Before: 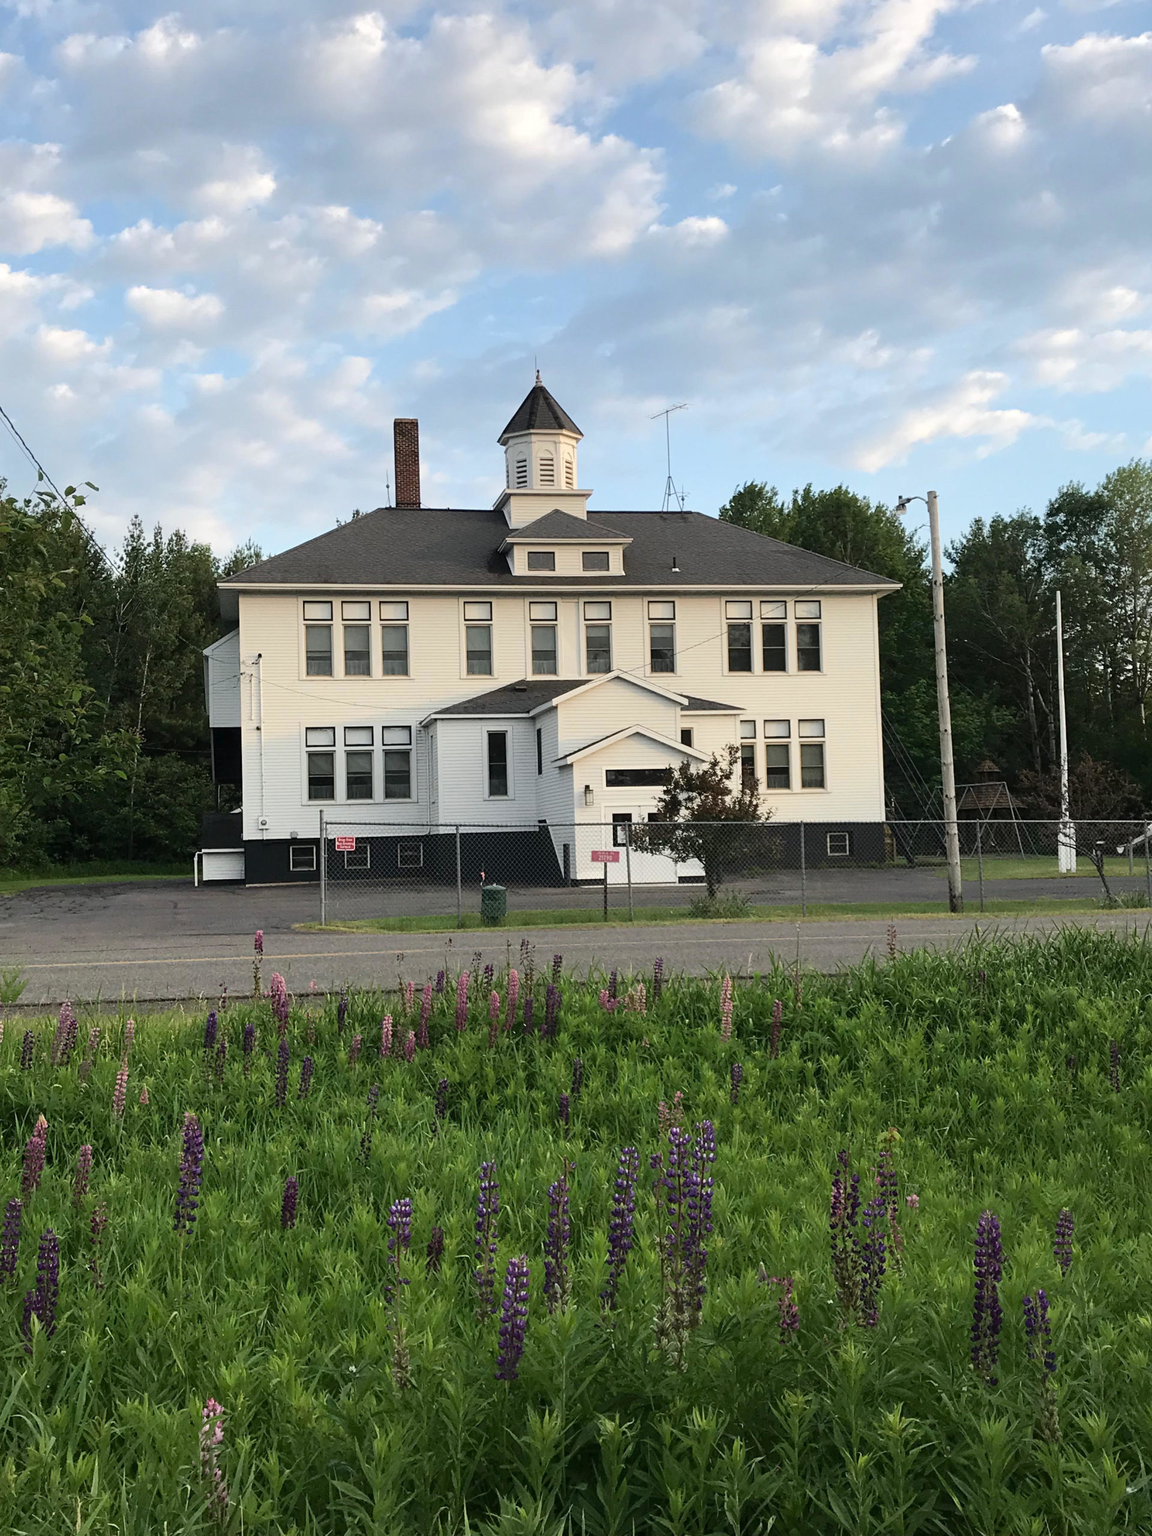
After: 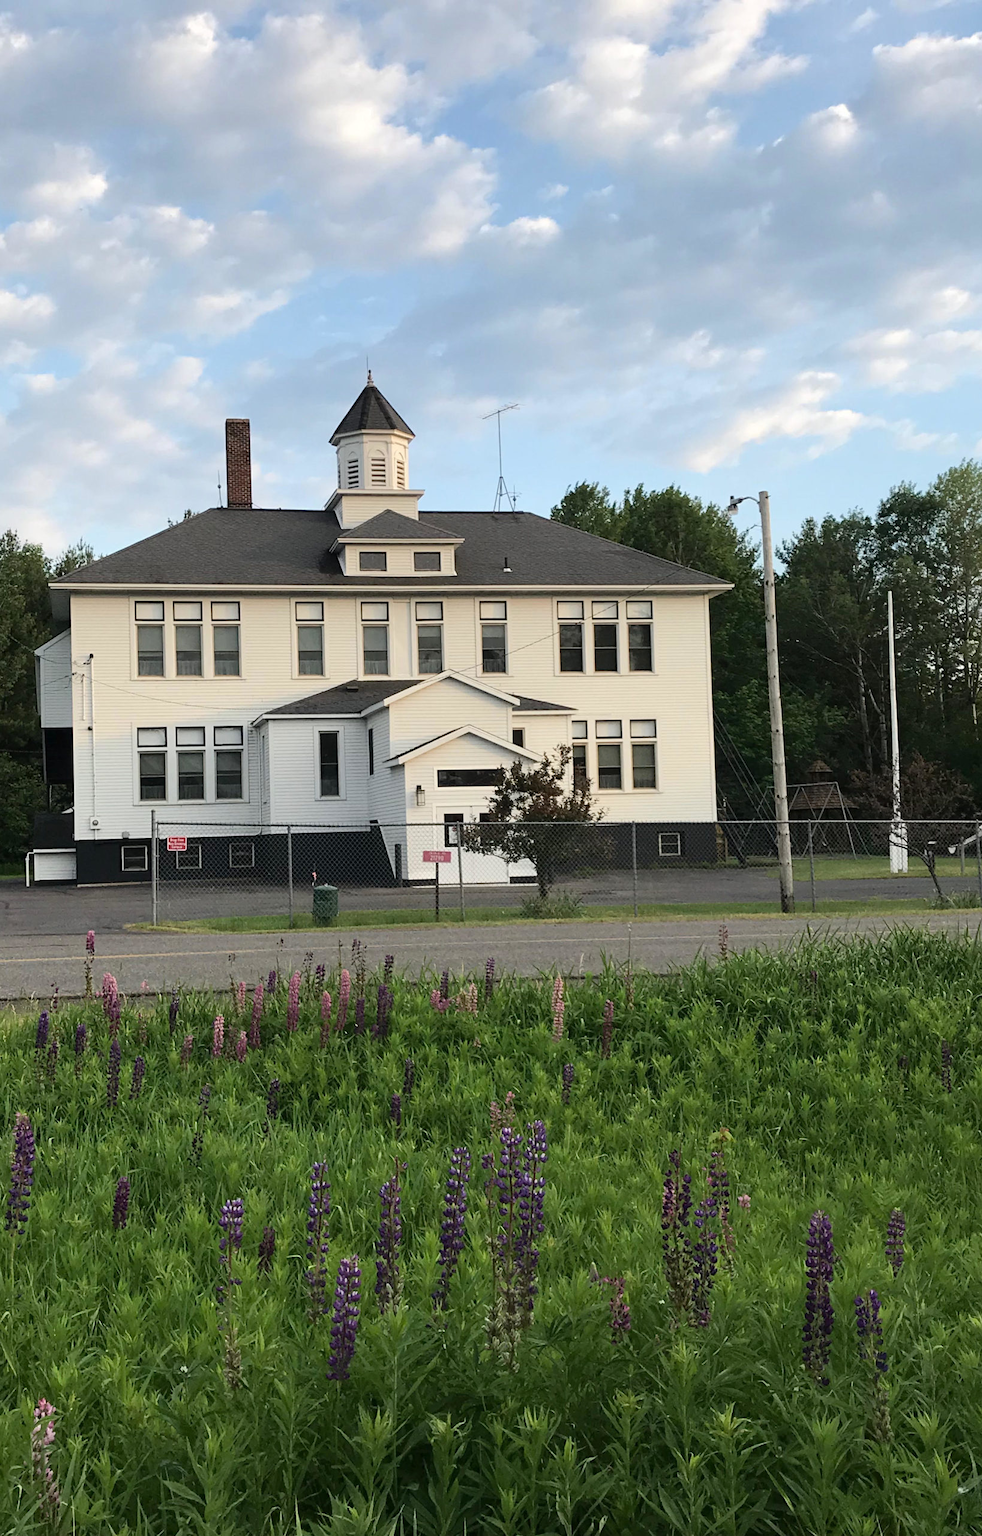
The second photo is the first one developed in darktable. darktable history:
crop and rotate: left 14.656%
